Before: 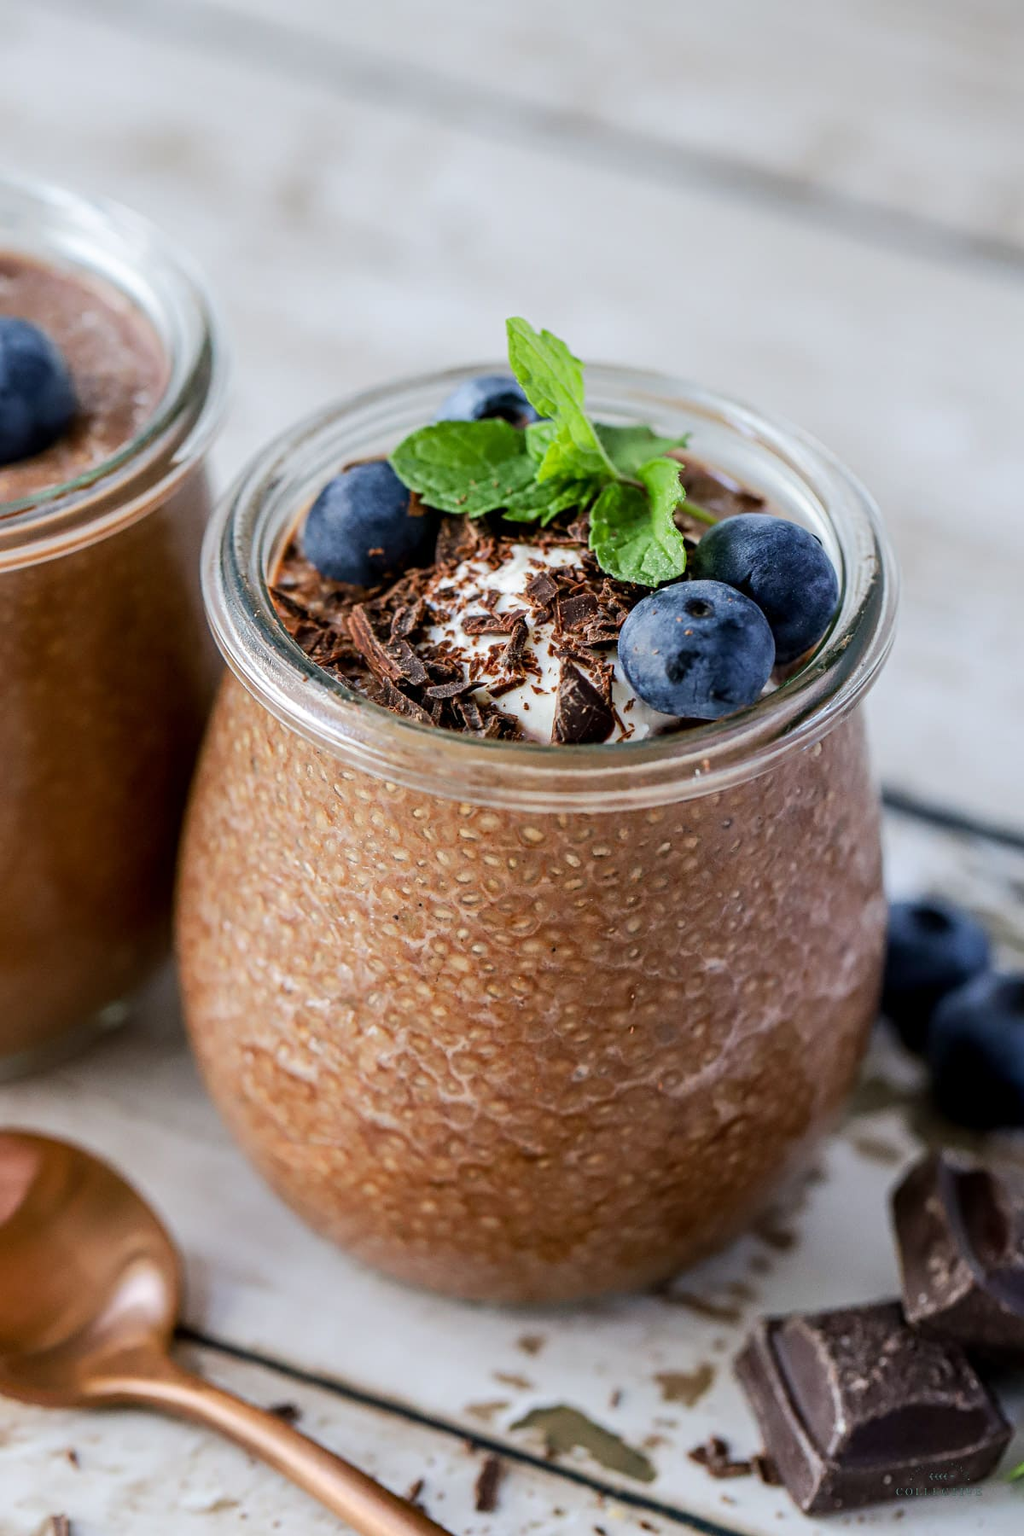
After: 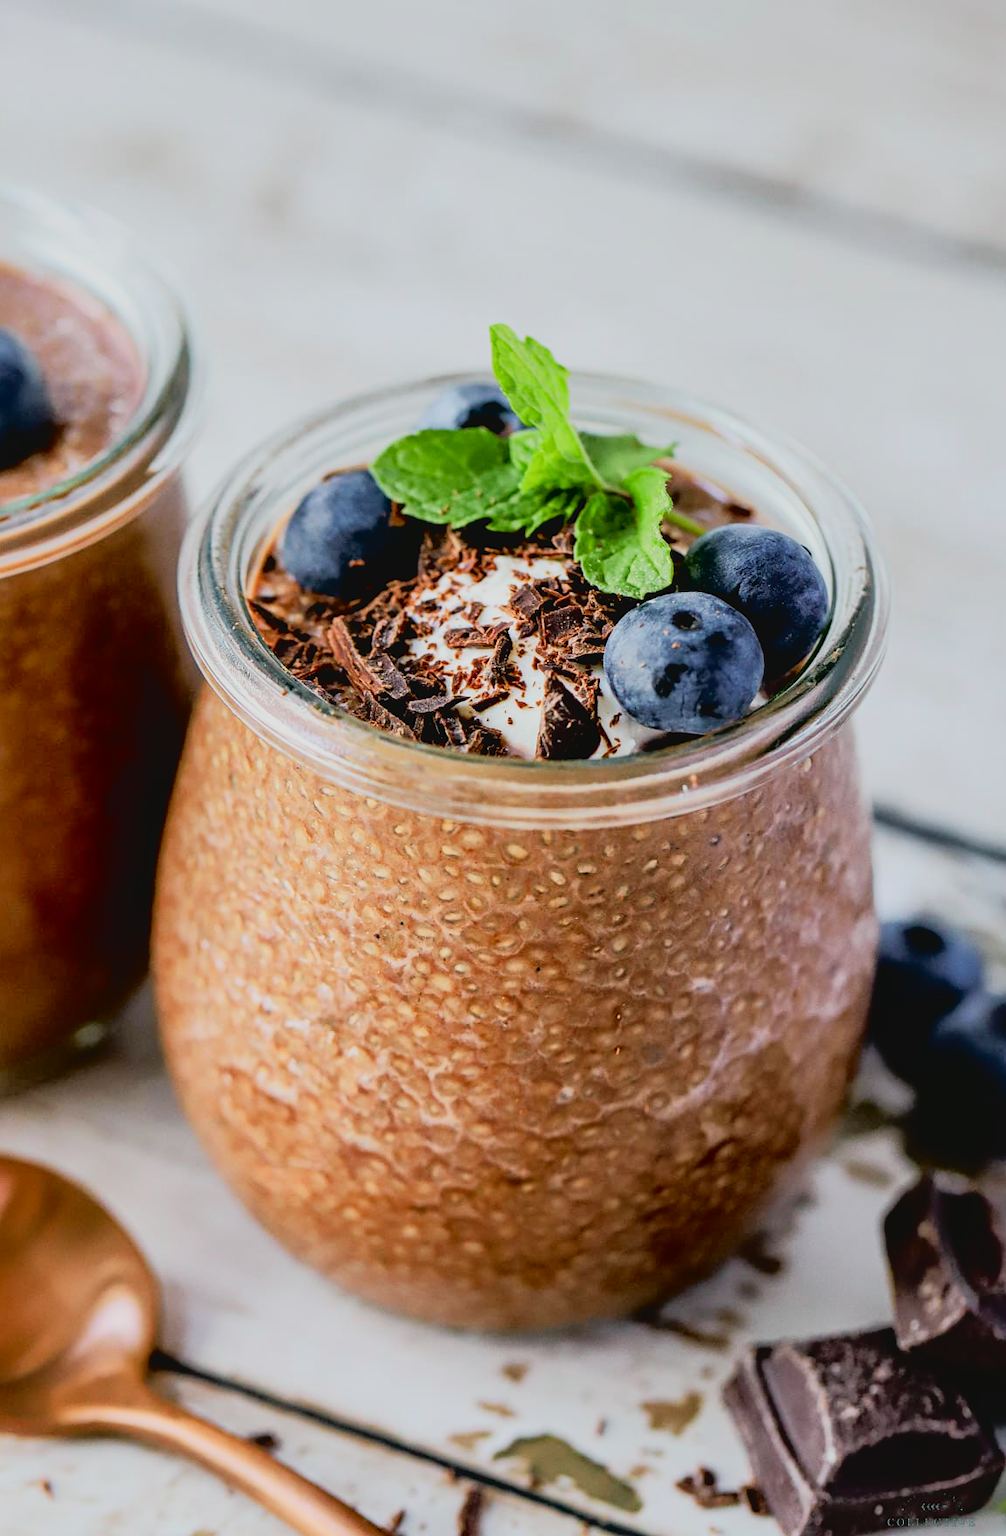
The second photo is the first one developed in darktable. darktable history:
crop and rotate: left 2.65%, right 1.015%, bottom 1.996%
shadows and highlights: on, module defaults
tone equalizer: -8 EV -0.38 EV, -7 EV -0.369 EV, -6 EV -0.306 EV, -5 EV -0.229 EV, -3 EV 0.244 EV, -2 EV 0.336 EV, -1 EV 0.41 EV, +0 EV 0.442 EV, mask exposure compensation -0.487 EV
filmic rgb: black relative exposure -7.65 EV, white relative exposure 4.56 EV, threshold 3.06 EV, hardness 3.61, iterations of high-quality reconstruction 0, enable highlight reconstruction true
tone curve: curves: ch0 [(0, 0.024) (0.031, 0.027) (0.113, 0.069) (0.198, 0.18) (0.304, 0.303) (0.441, 0.462) (0.557, 0.6) (0.711, 0.79) (0.812, 0.878) (0.927, 0.935) (1, 0.963)]; ch1 [(0, 0) (0.222, 0.2) (0.343, 0.325) (0.45, 0.441) (0.502, 0.501) (0.527, 0.534) (0.55, 0.561) (0.632, 0.656) (0.735, 0.754) (1, 1)]; ch2 [(0, 0) (0.249, 0.222) (0.352, 0.348) (0.424, 0.439) (0.476, 0.482) (0.499, 0.501) (0.517, 0.516) (0.532, 0.544) (0.558, 0.585) (0.596, 0.629) (0.726, 0.745) (0.82, 0.796) (0.998, 0.928)], color space Lab, independent channels, preserve colors none
